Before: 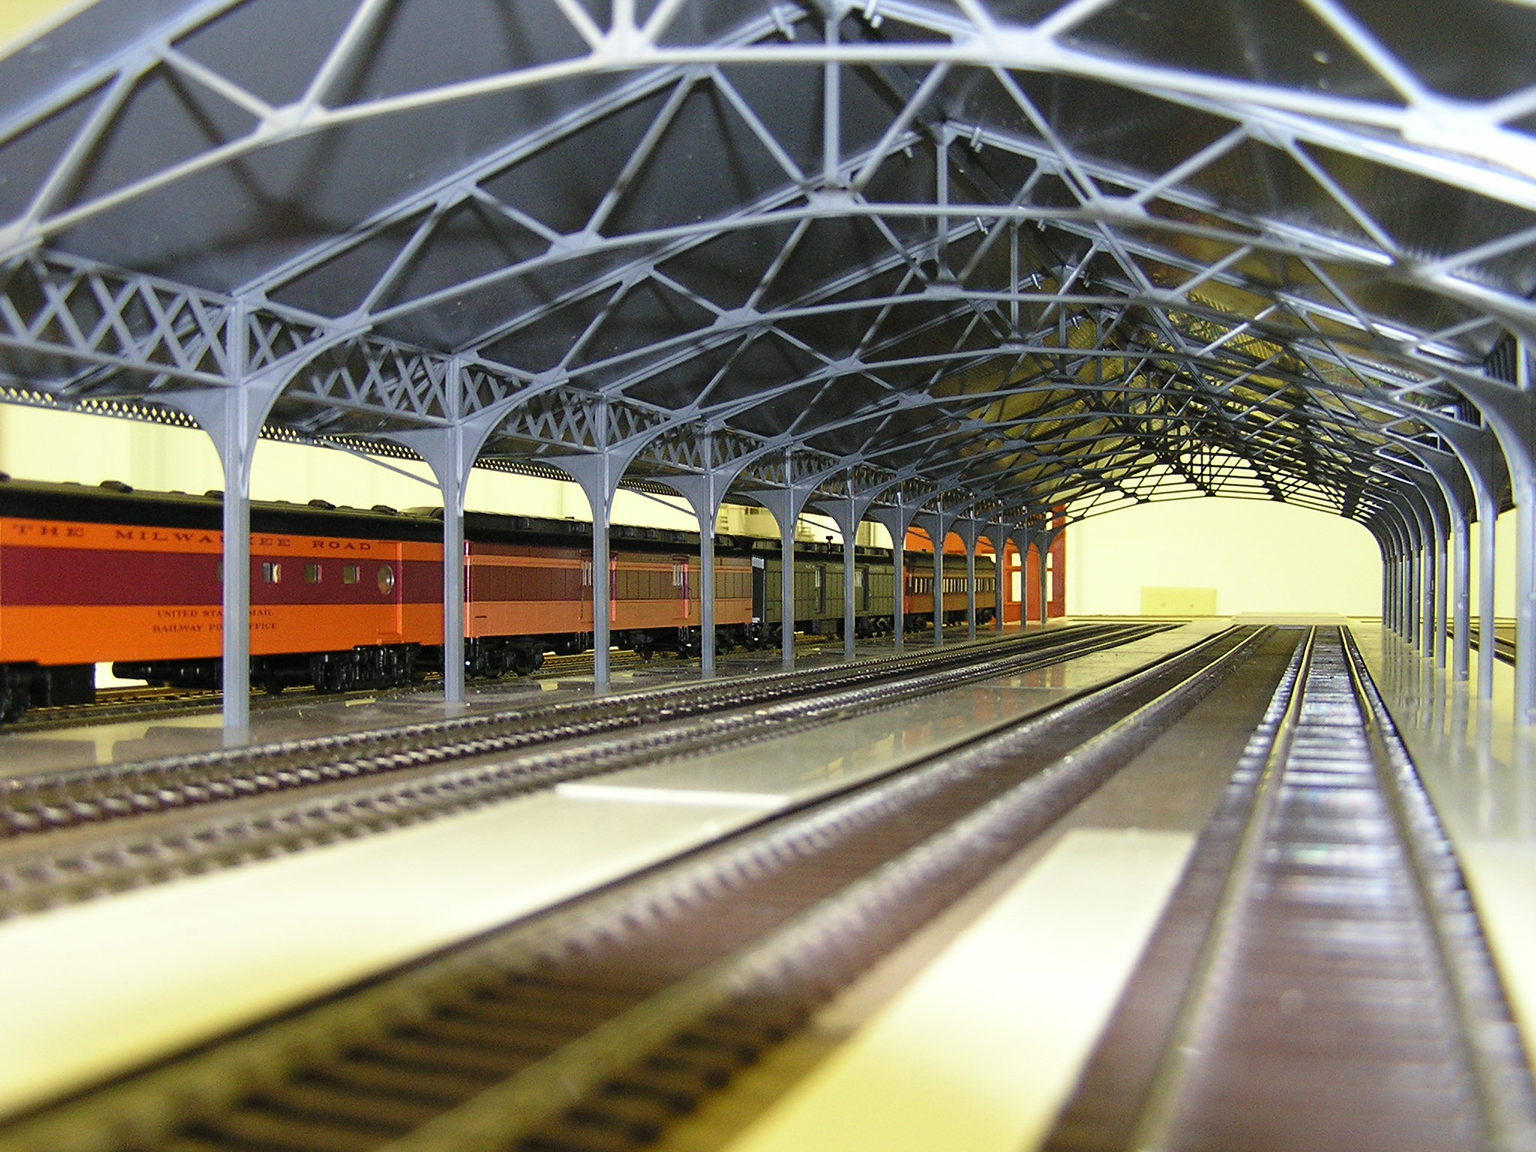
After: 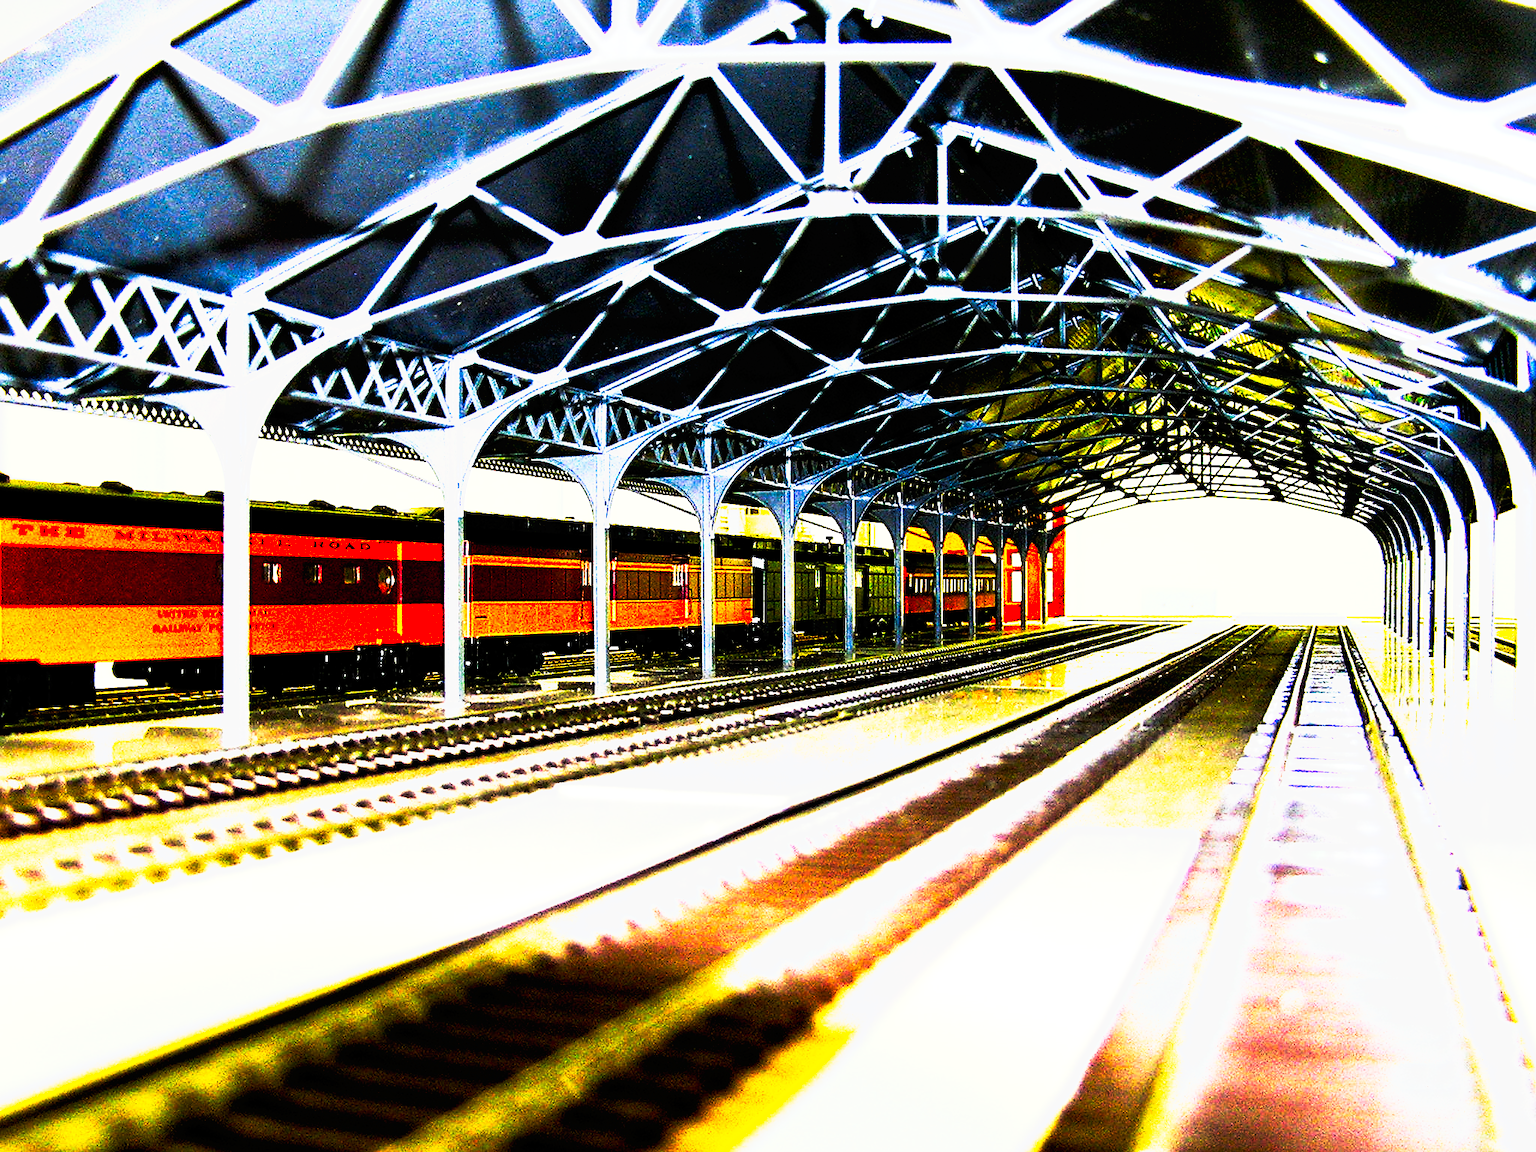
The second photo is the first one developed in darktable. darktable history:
sharpen: amount 0.2
tone curve: curves: ch0 [(0, 0) (0.003, 0.001) (0.011, 0.003) (0.025, 0.003) (0.044, 0.003) (0.069, 0.003) (0.1, 0.006) (0.136, 0.007) (0.177, 0.009) (0.224, 0.007) (0.277, 0.026) (0.335, 0.126) (0.399, 0.254) (0.468, 0.493) (0.543, 0.892) (0.623, 0.984) (0.709, 0.979) (0.801, 0.979) (0.898, 0.982) (1, 1)], preserve colors none
rgb levels: levels [[0.013, 0.434, 0.89], [0, 0.5, 1], [0, 0.5, 1]]
